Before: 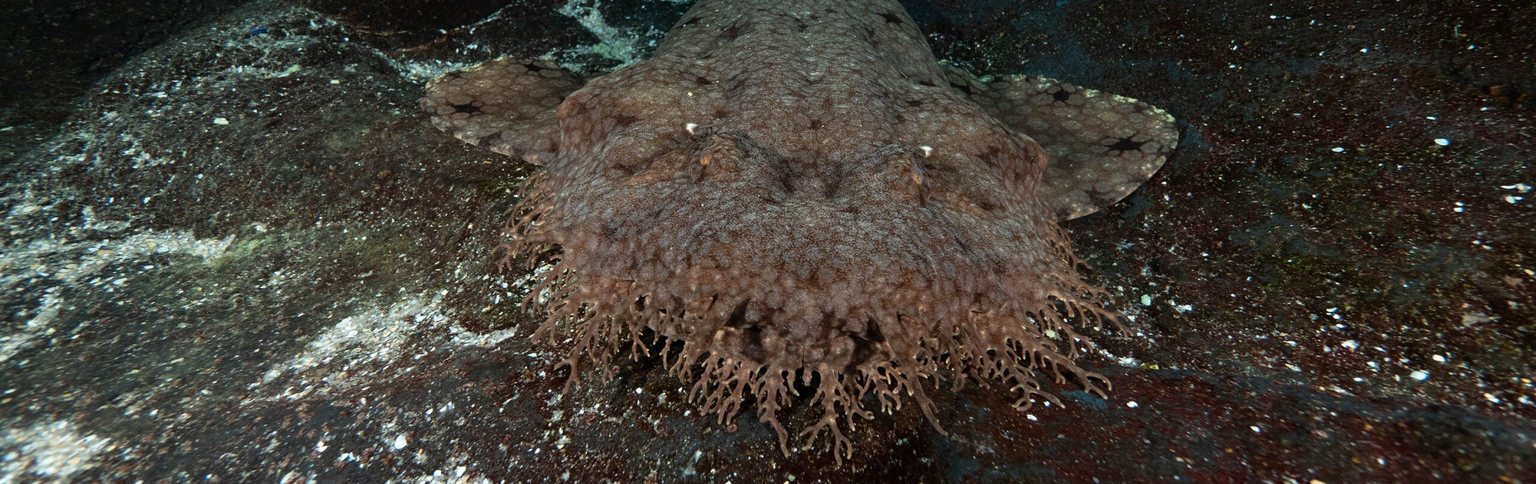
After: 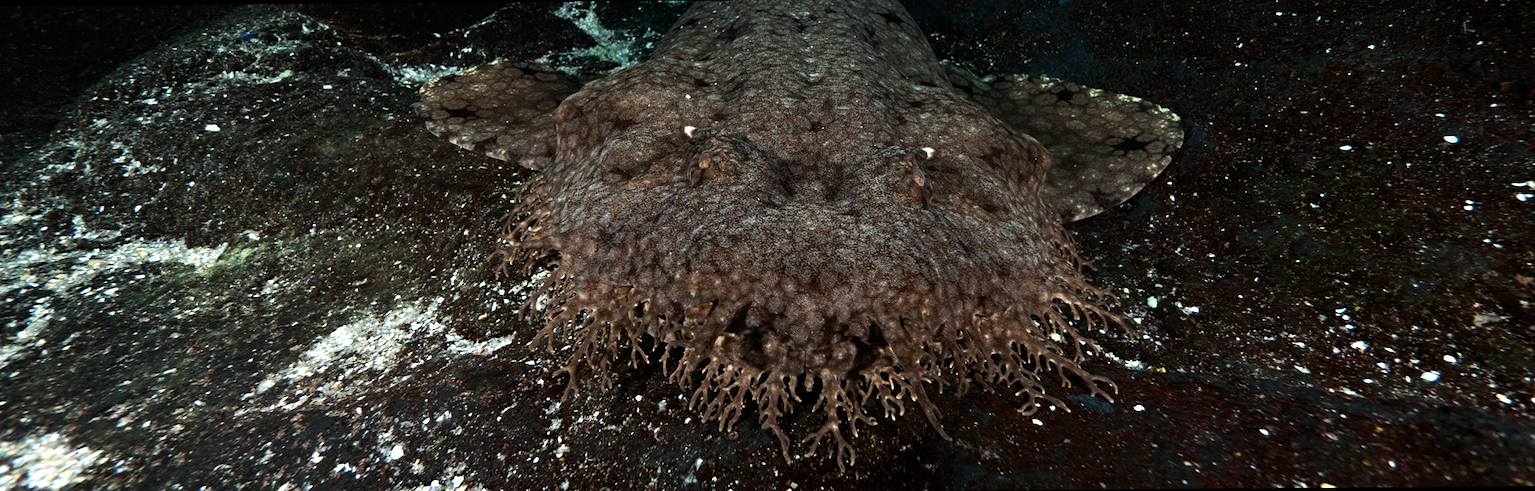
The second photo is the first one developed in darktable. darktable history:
haze removal: compatibility mode true, adaptive false
tone equalizer: -8 EV -1.08 EV, -7 EV -1.01 EV, -6 EV -0.867 EV, -5 EV -0.578 EV, -3 EV 0.578 EV, -2 EV 0.867 EV, -1 EV 1.01 EV, +0 EV 1.08 EV, edges refinement/feathering 500, mask exposure compensation -1.57 EV, preserve details no
exposure: exposure -0.293 EV, compensate highlight preservation false
rotate and perspective: rotation -0.45°, automatic cropping original format, crop left 0.008, crop right 0.992, crop top 0.012, crop bottom 0.988
